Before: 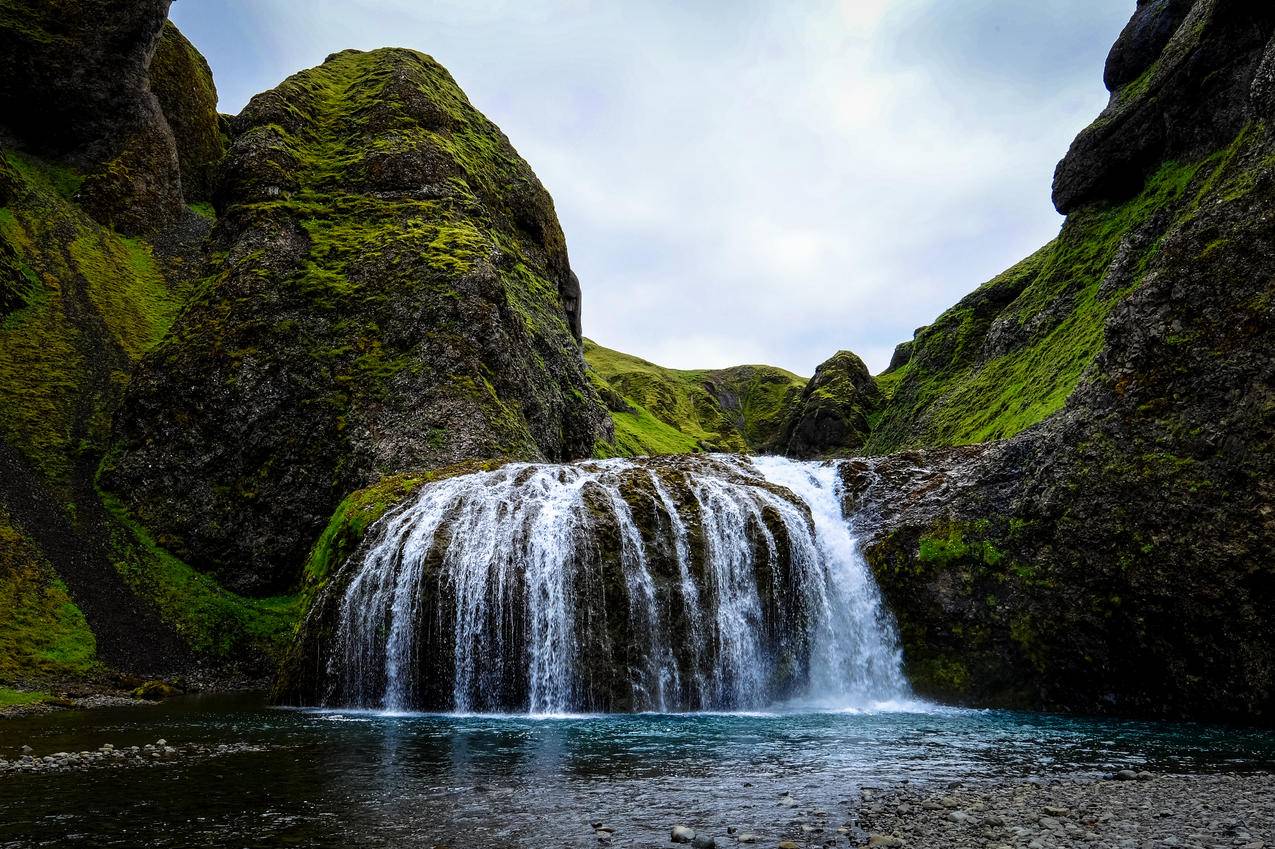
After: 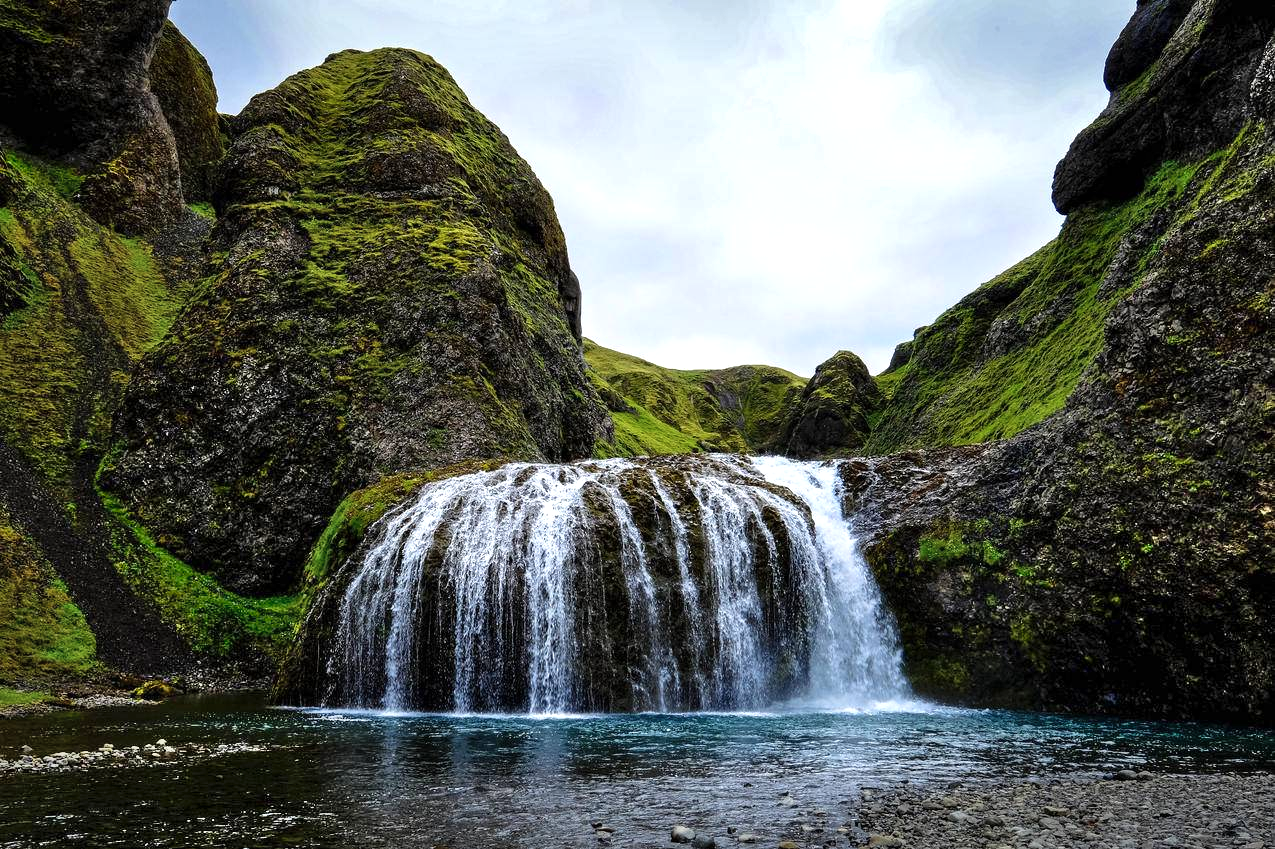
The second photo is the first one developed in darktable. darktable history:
tone equalizer: on, module defaults
shadows and highlights: radius 45.17, white point adjustment 6.46, compress 79.64%, soften with gaussian
